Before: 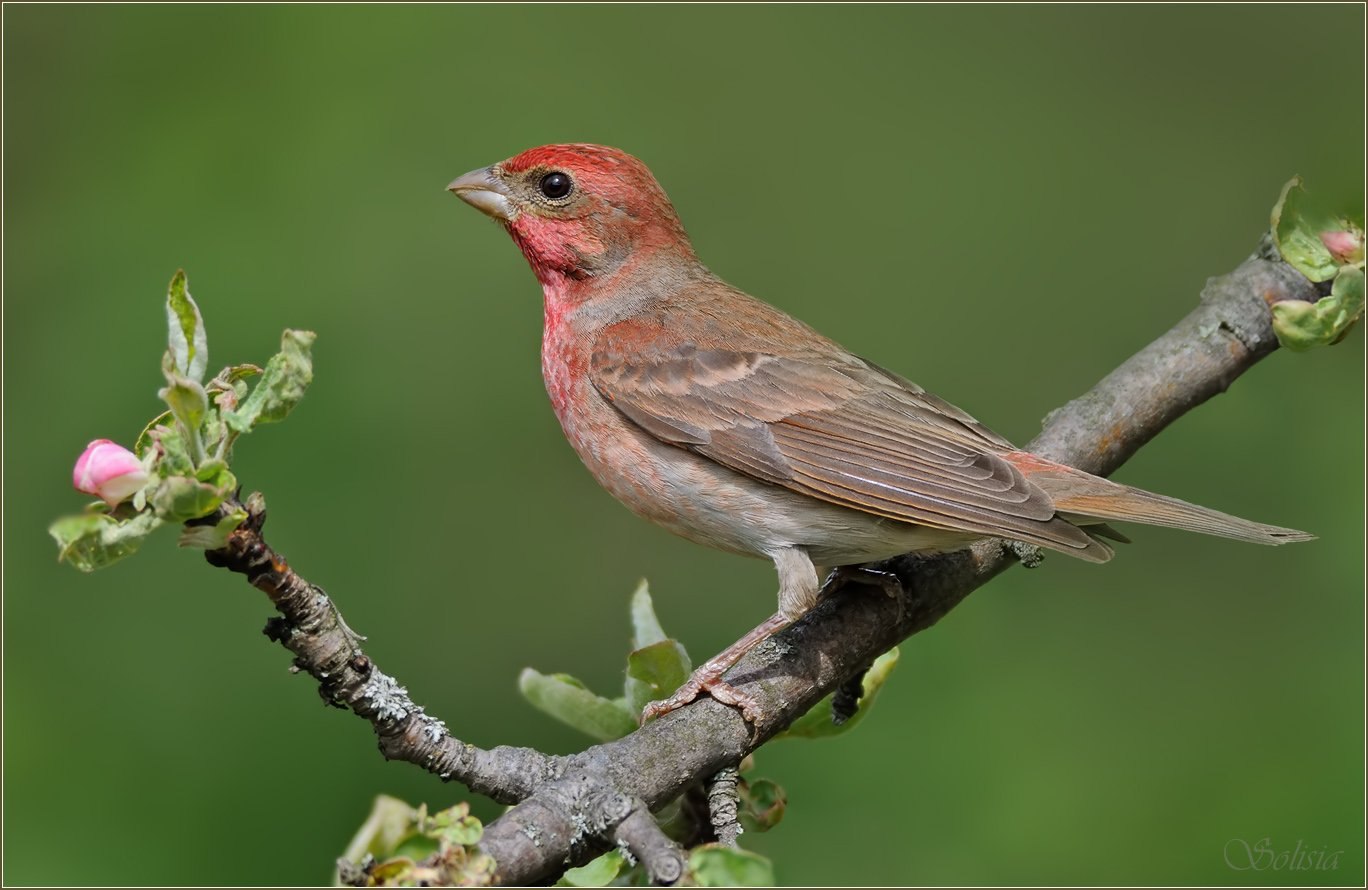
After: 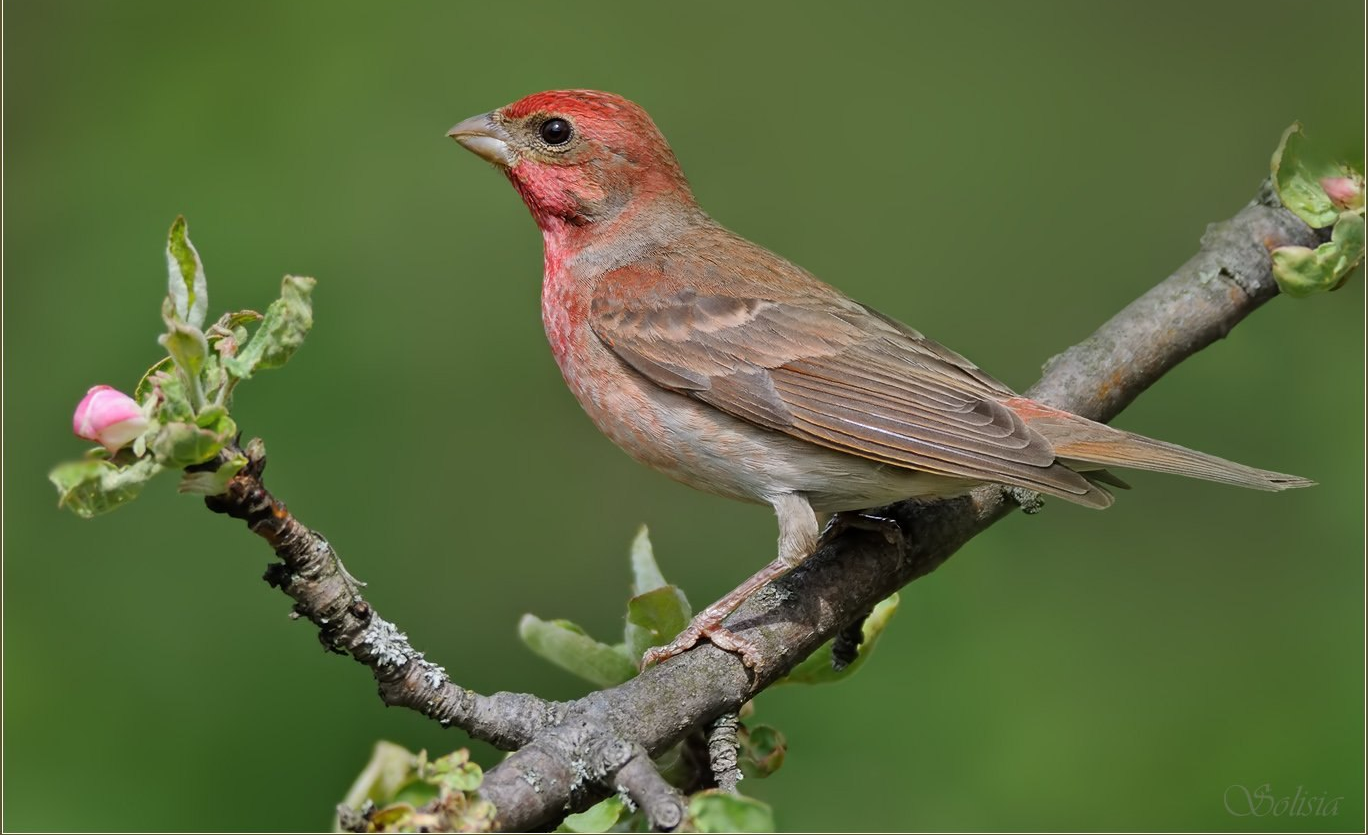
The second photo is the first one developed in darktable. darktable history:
crop and rotate: top 6.09%
